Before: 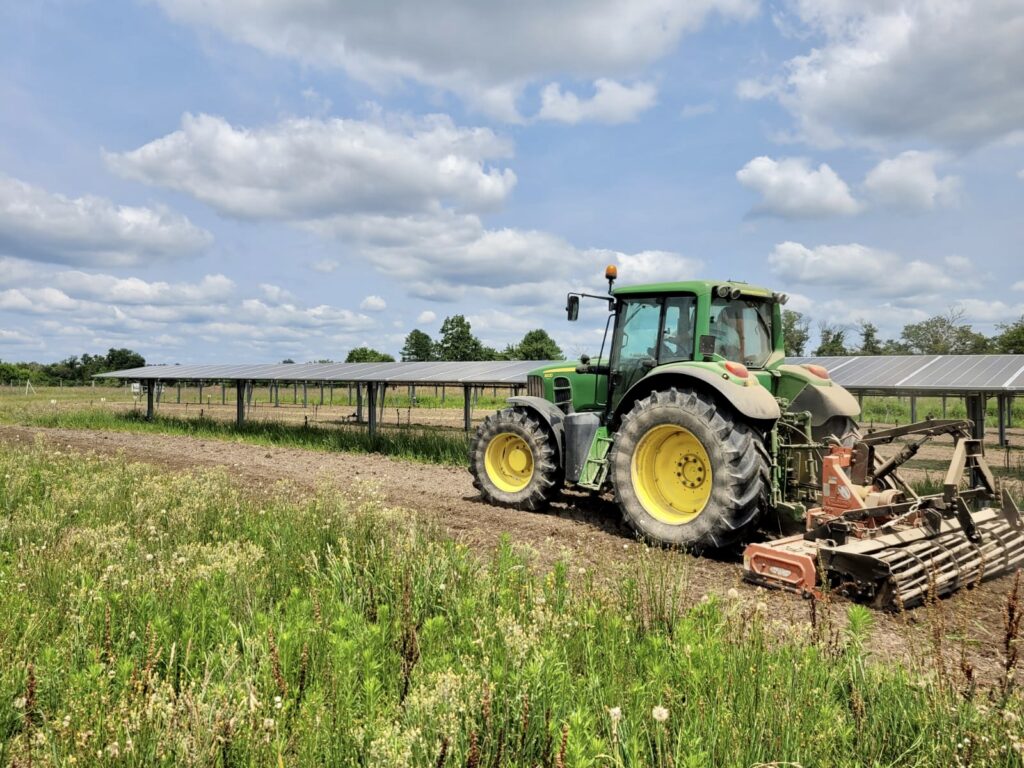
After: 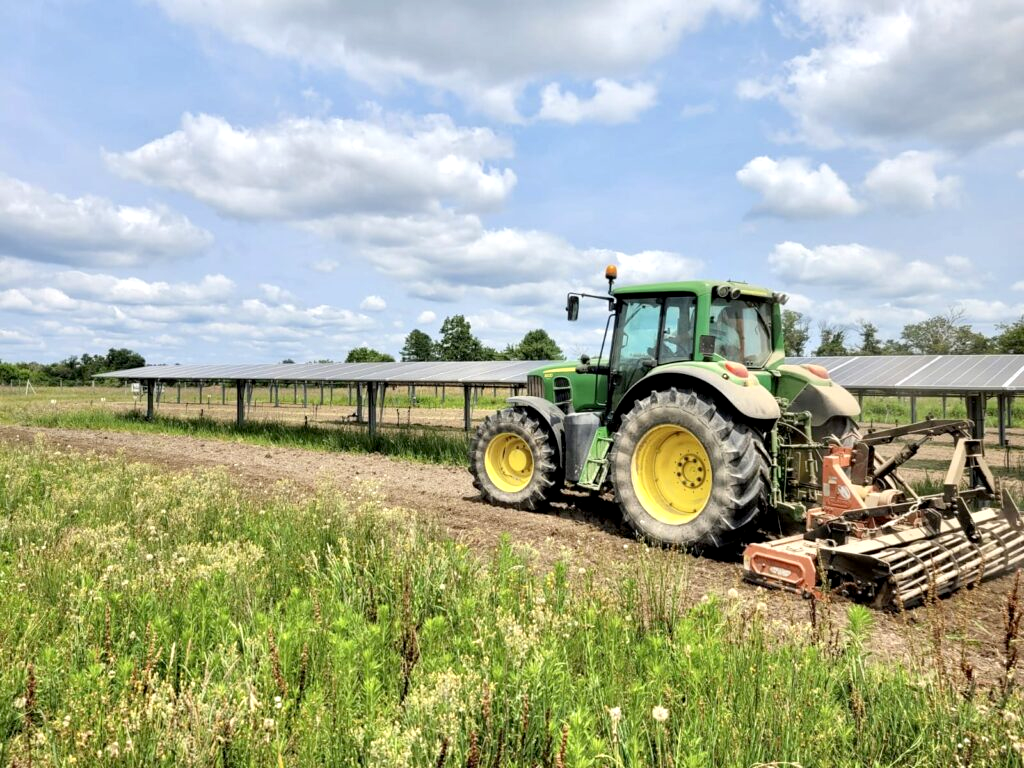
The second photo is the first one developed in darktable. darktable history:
exposure: black level correction 0.003, exposure 0.389 EV, compensate exposure bias true, compensate highlight preservation false
